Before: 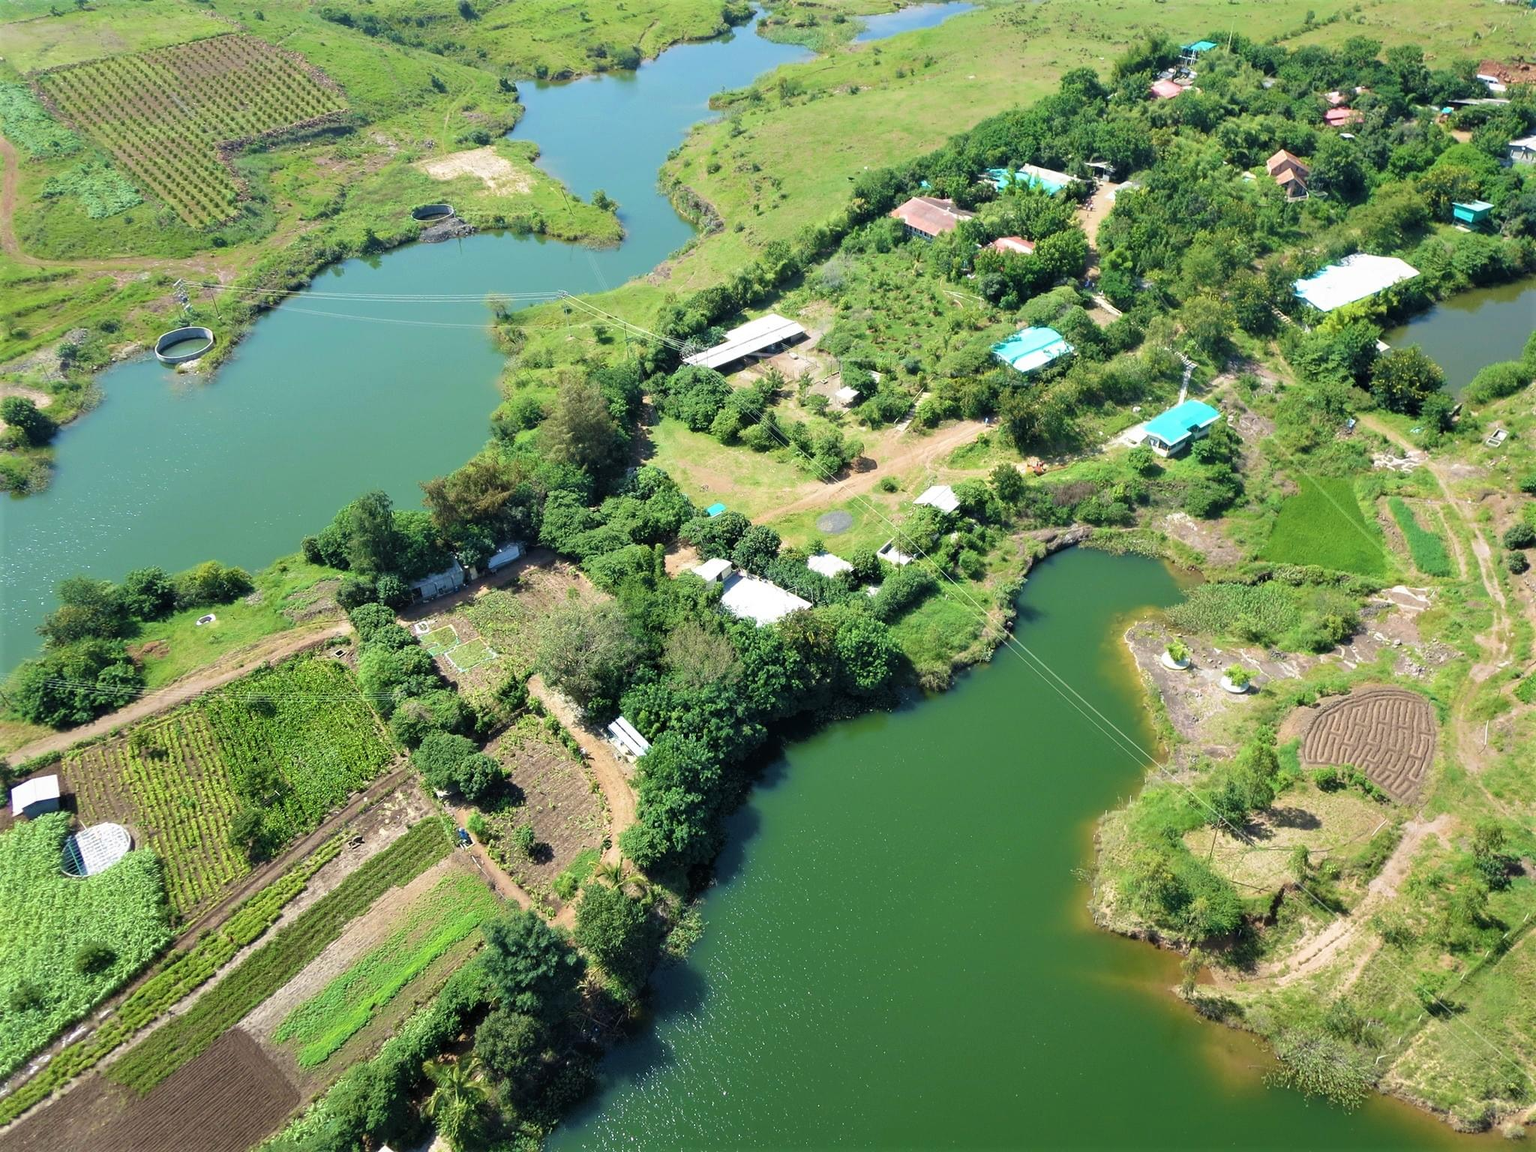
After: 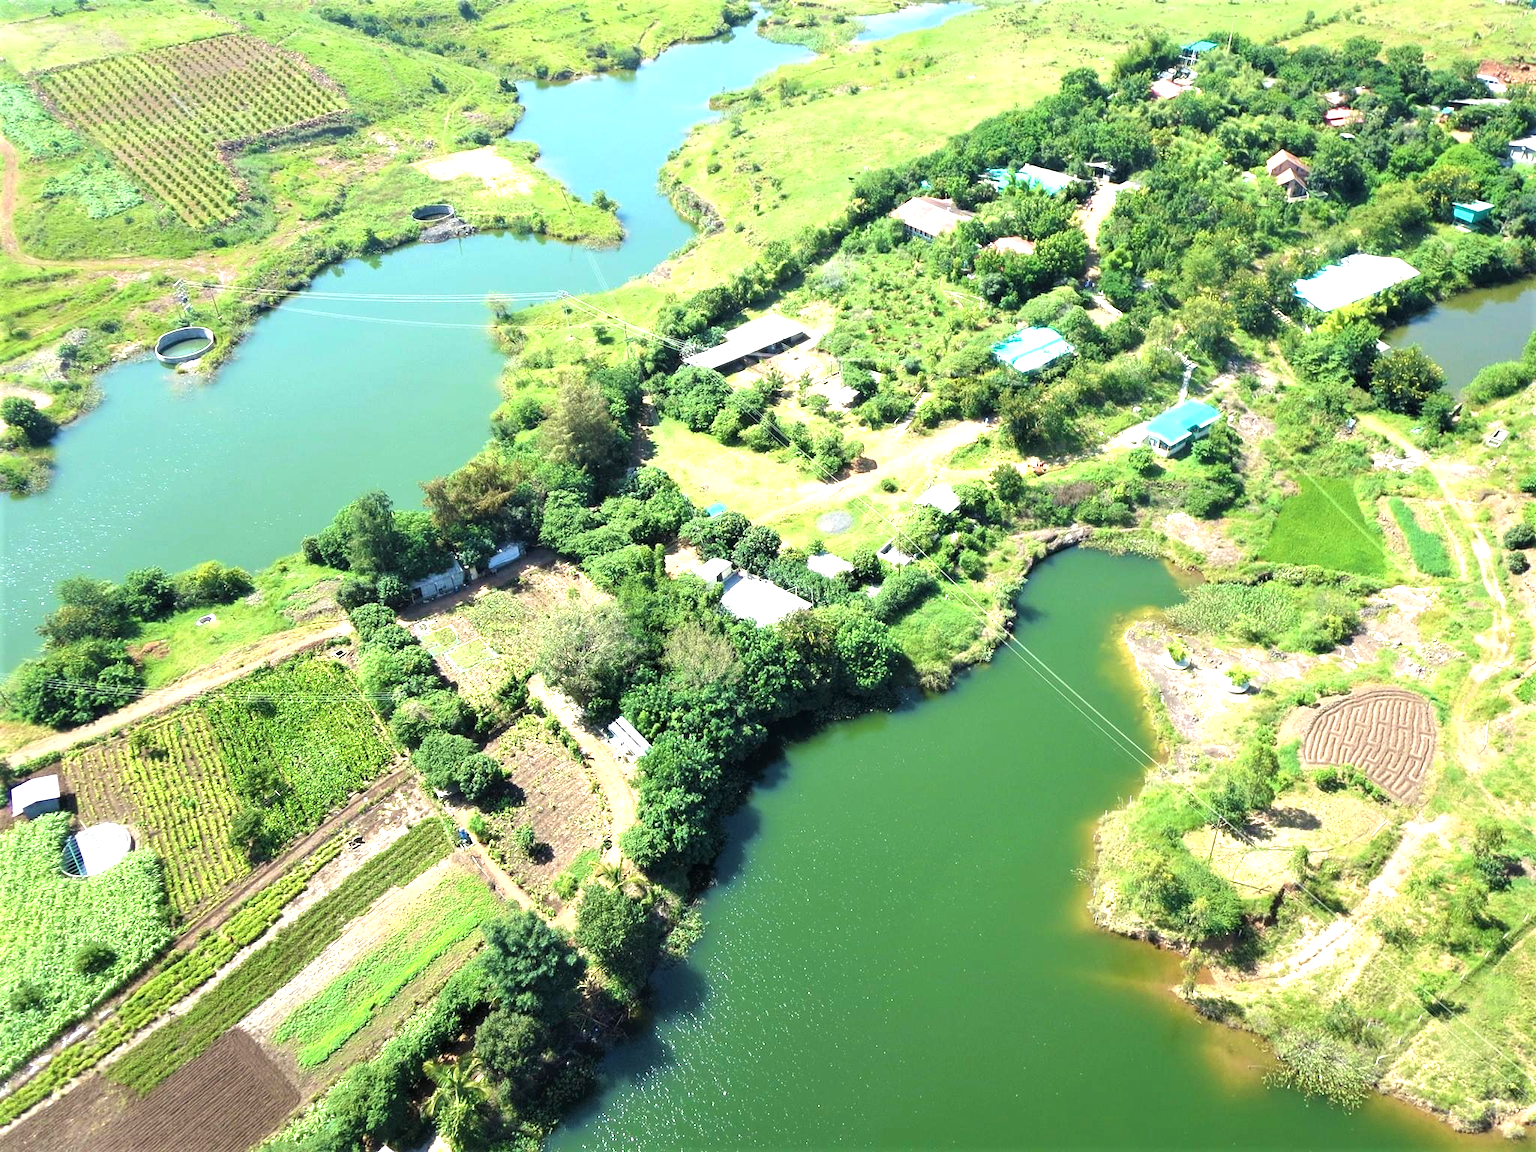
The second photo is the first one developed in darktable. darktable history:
tone equalizer: -8 EV -1.11 EV, -7 EV -1.01 EV, -6 EV -0.895 EV, -5 EV -0.571 EV, -3 EV 0.552 EV, -2 EV 0.855 EV, -1 EV 0.991 EV, +0 EV 1.06 EV, smoothing diameter 24.93%, edges refinement/feathering 14.65, preserve details guided filter
